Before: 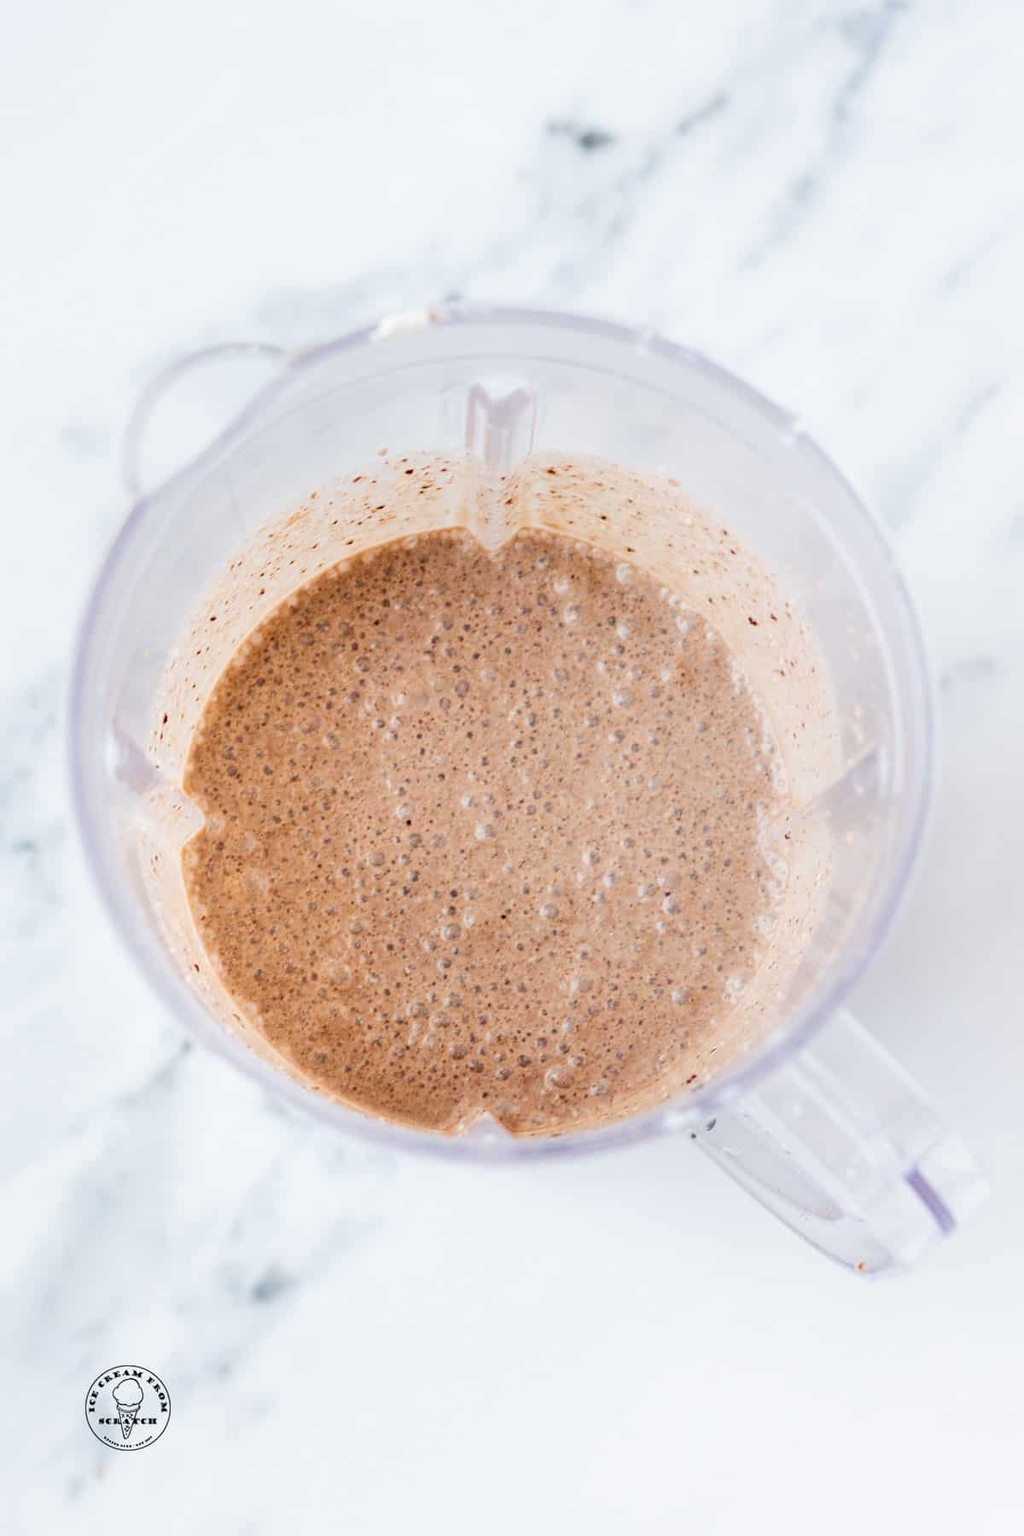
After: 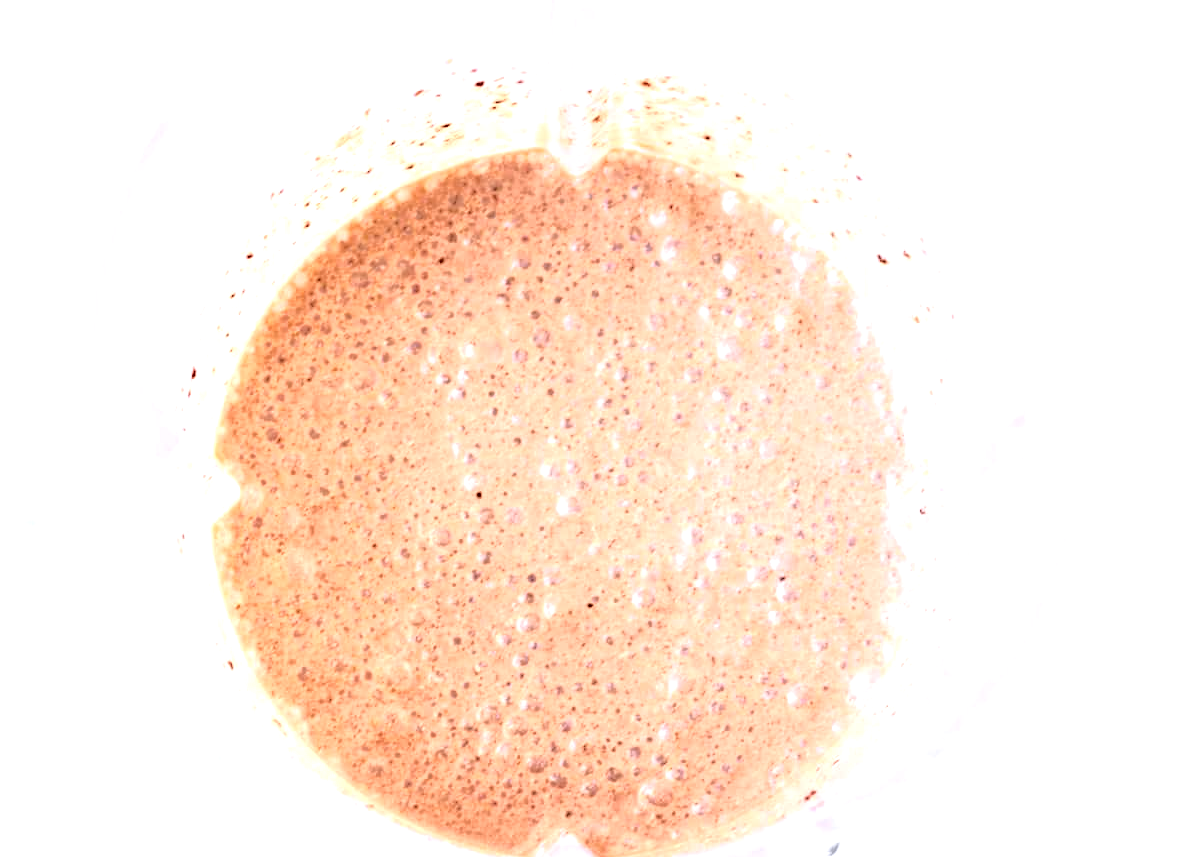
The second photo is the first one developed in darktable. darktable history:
crop and rotate: top 26.097%, bottom 26.261%
tone curve: curves: ch0 [(0, 0) (0.104, 0.061) (0.239, 0.201) (0.327, 0.317) (0.401, 0.443) (0.489, 0.566) (0.65, 0.68) (0.832, 0.858) (1, 0.977)]; ch1 [(0, 0) (0.161, 0.092) (0.35, 0.33) (0.379, 0.401) (0.447, 0.476) (0.495, 0.499) (0.515, 0.518) (0.534, 0.557) (0.602, 0.625) (0.712, 0.706) (1, 1)]; ch2 [(0, 0) (0.359, 0.372) (0.437, 0.437) (0.502, 0.501) (0.55, 0.534) (0.592, 0.601) (0.647, 0.64) (1, 1)], color space Lab, independent channels, preserve colors none
exposure: black level correction 0, exposure 1.095 EV, compensate highlight preservation false
